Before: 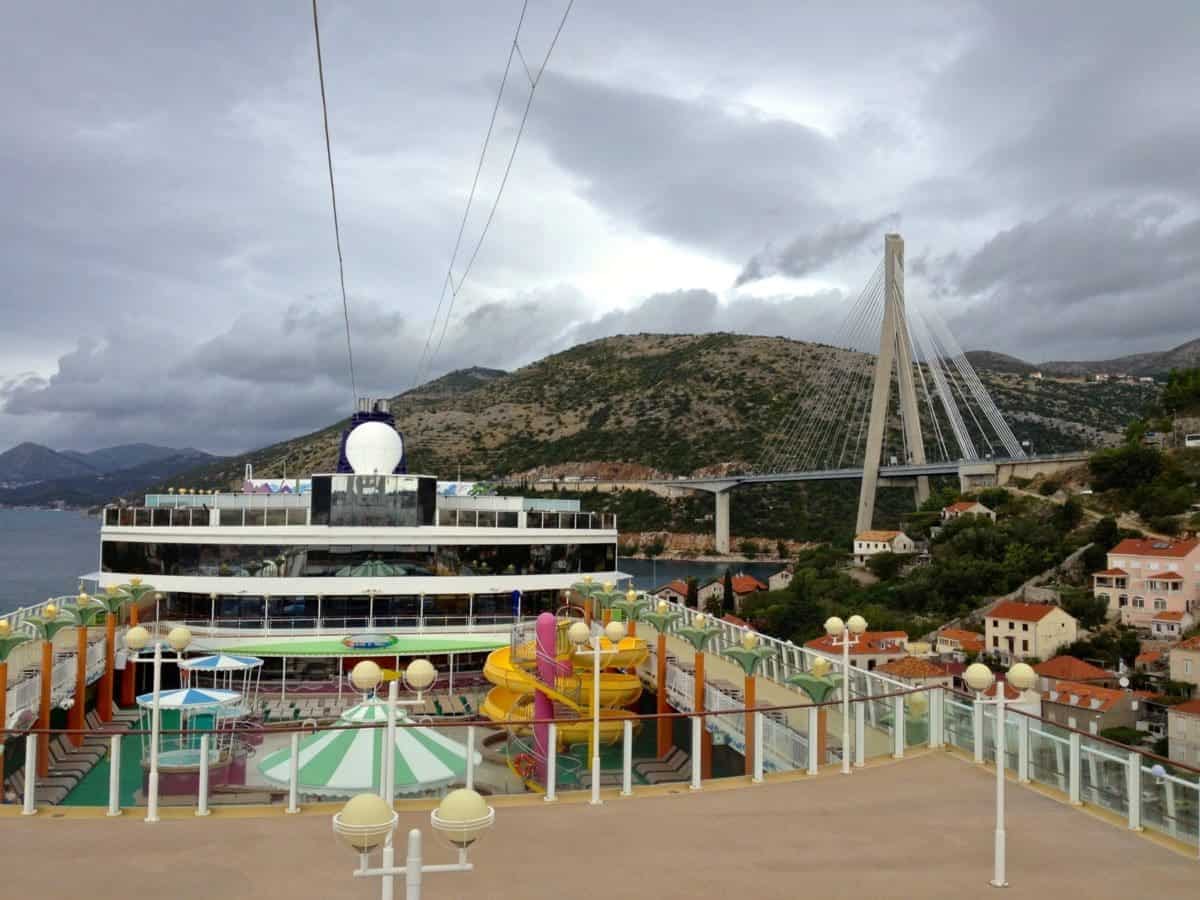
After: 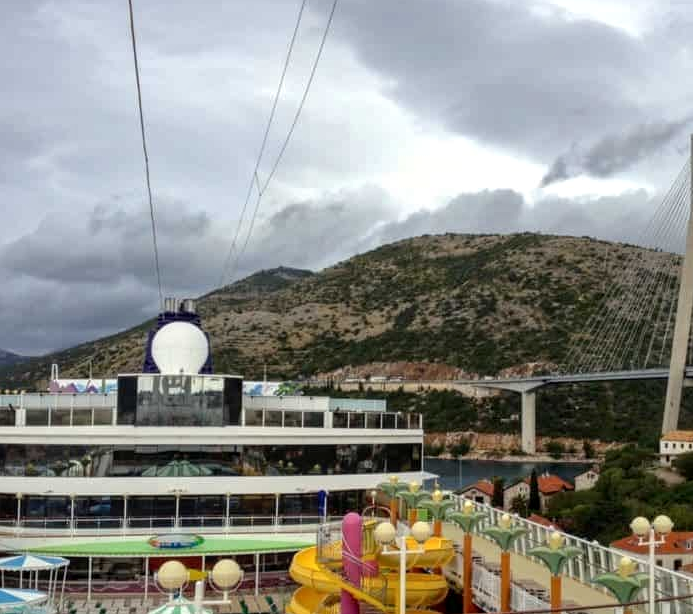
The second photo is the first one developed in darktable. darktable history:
local contrast: on, module defaults
crop: left 16.202%, top 11.208%, right 26.045%, bottom 20.557%
color balance: contrast fulcrum 17.78%
